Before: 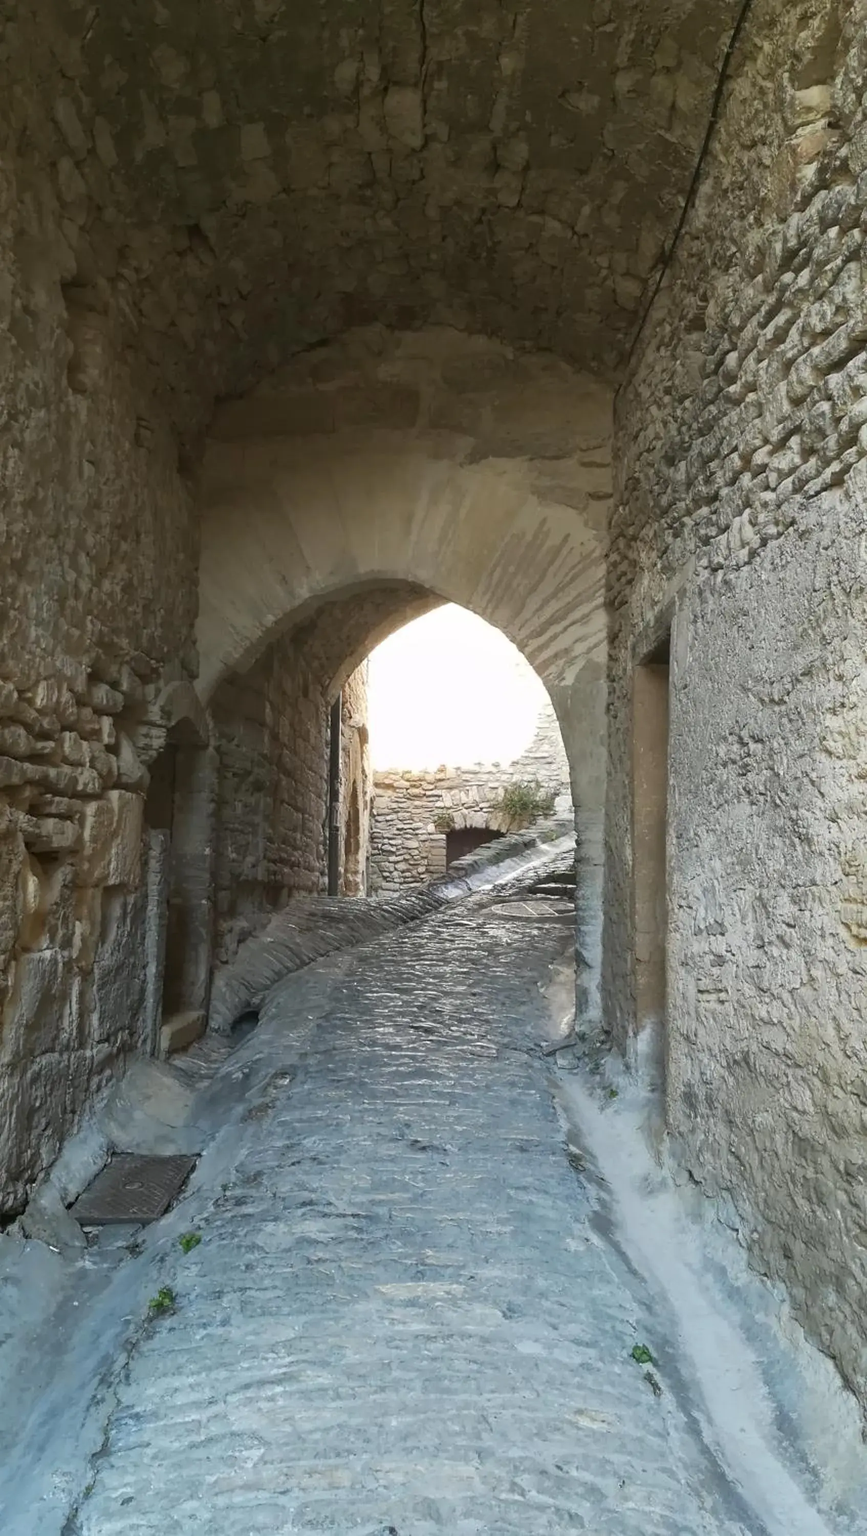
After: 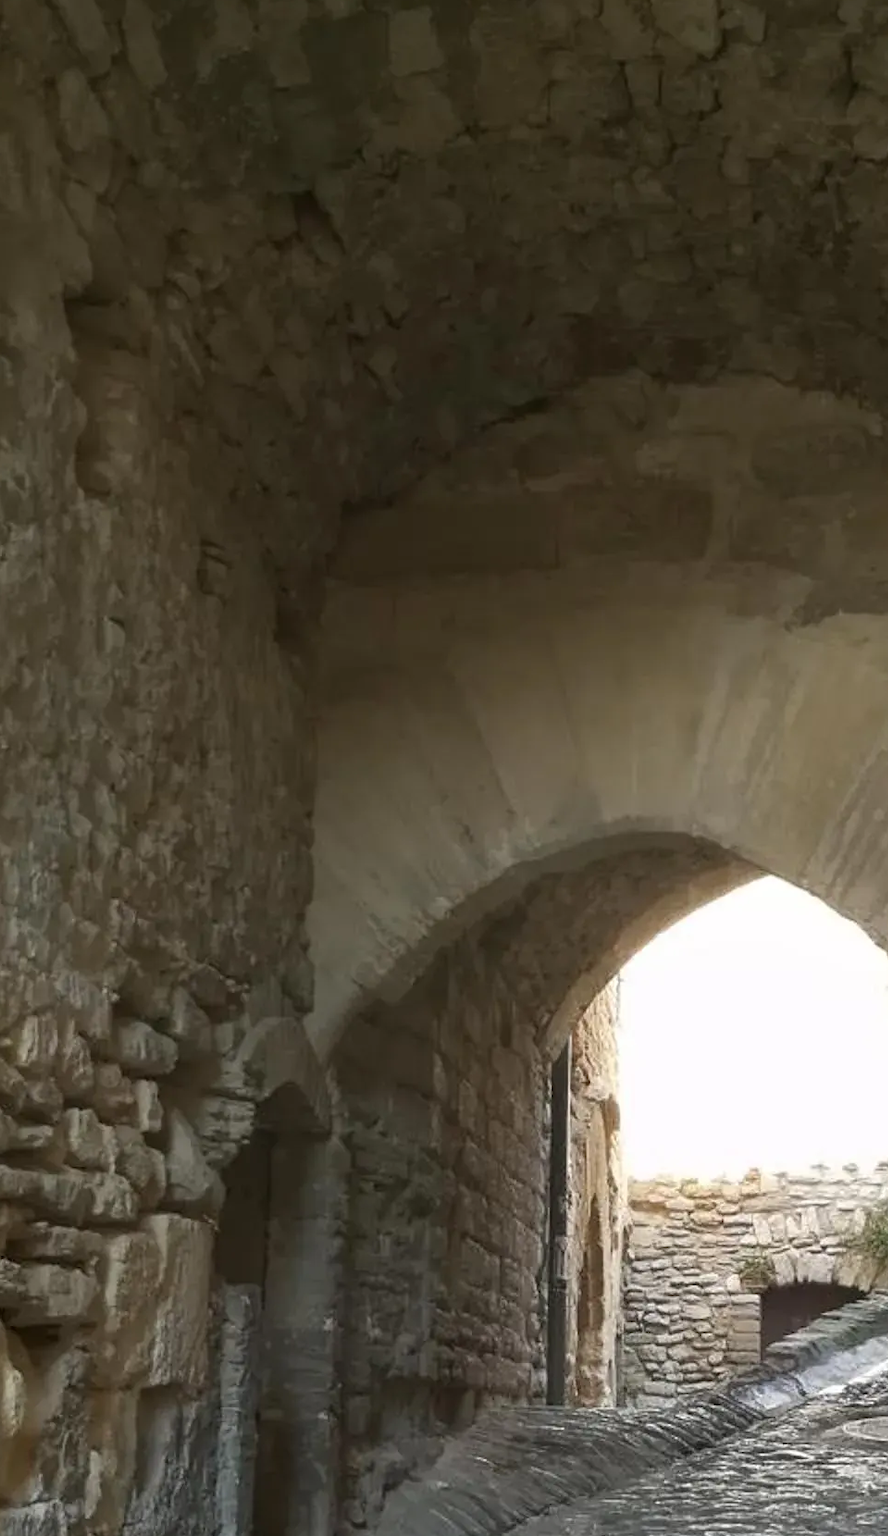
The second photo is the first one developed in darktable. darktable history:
crop and rotate: left 3.025%, top 7.704%, right 40.269%, bottom 36.942%
